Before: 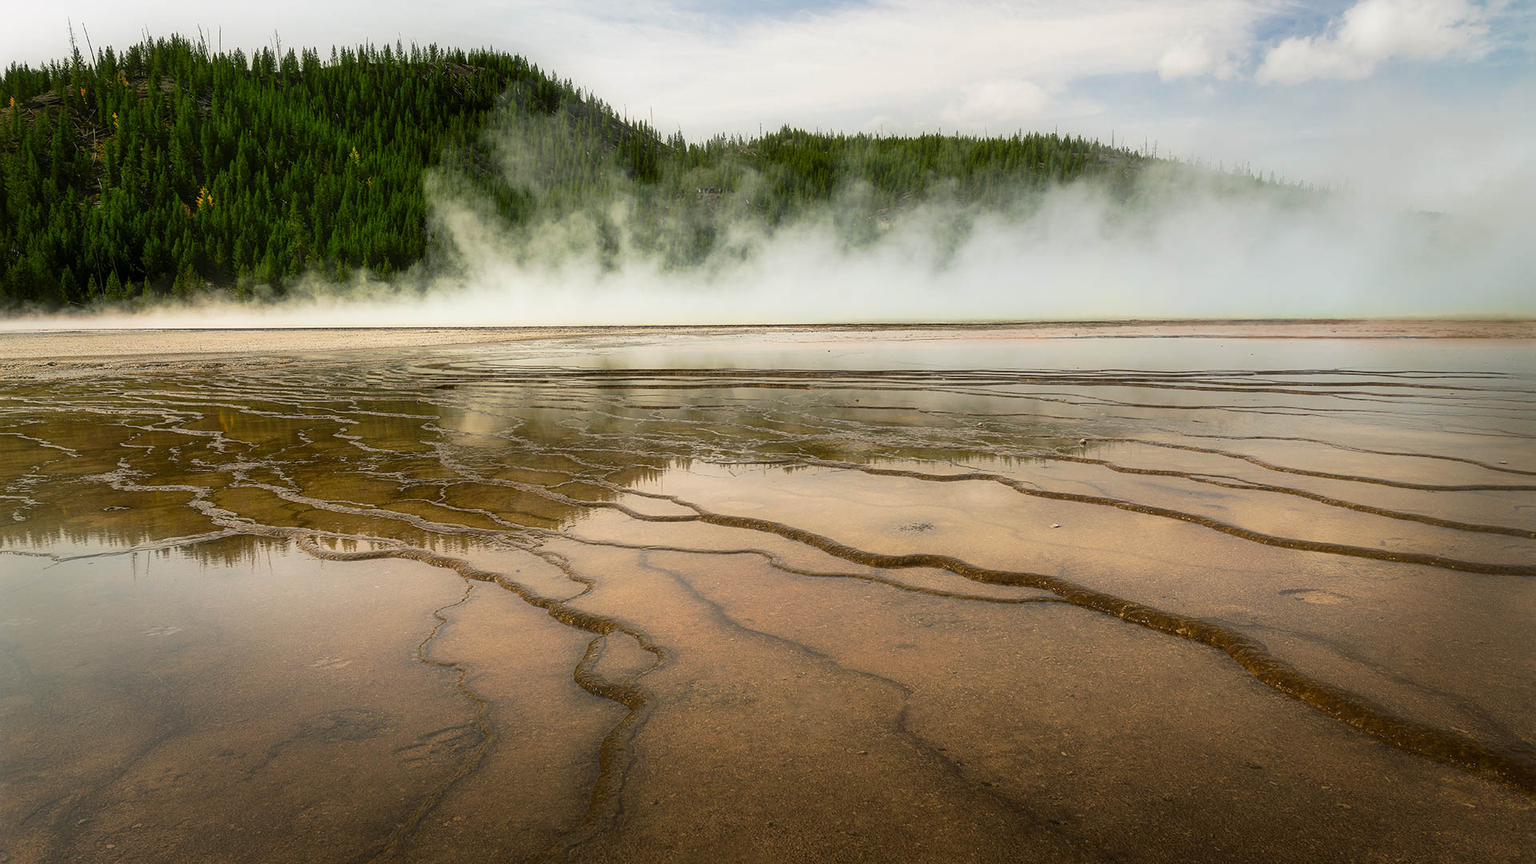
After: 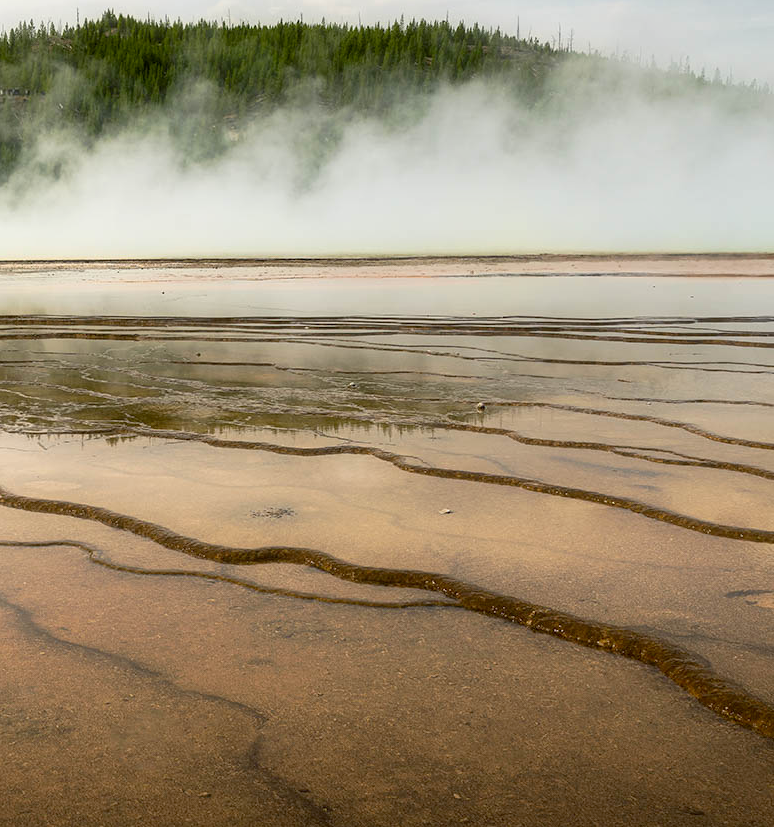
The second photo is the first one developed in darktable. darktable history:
tone curve: color space Lab, independent channels, preserve colors none
shadows and highlights: shadows 1.13, highlights 38.41
crop: left 45.501%, top 13.561%, right 14.145%, bottom 9.806%
exposure: black level correction 0.005, exposure 0.005 EV, compensate highlight preservation false
